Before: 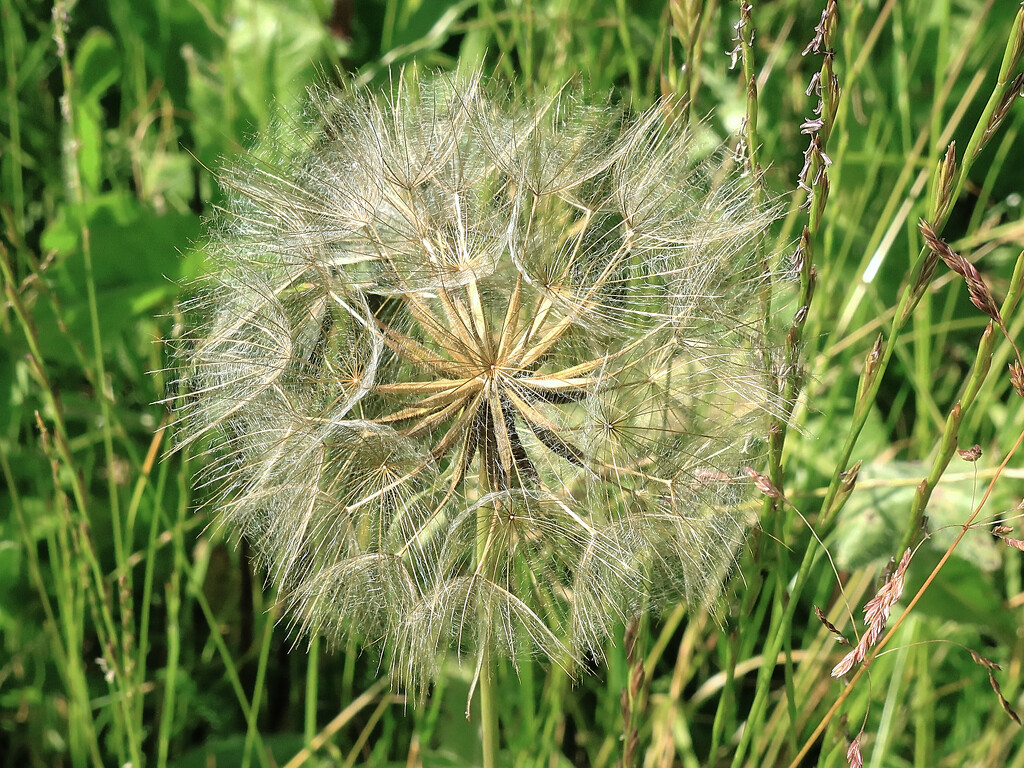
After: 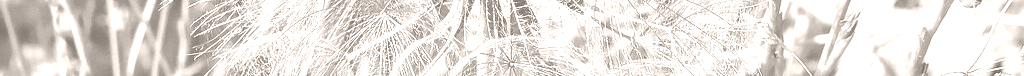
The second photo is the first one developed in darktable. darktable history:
exposure: black level correction -0.041, exposure 0.064 EV, compensate highlight preservation false
crop and rotate: top 59.084%, bottom 30.916%
local contrast: detail 150%
colorize: hue 34.49°, saturation 35.33%, source mix 100%, lightness 55%, version 1
